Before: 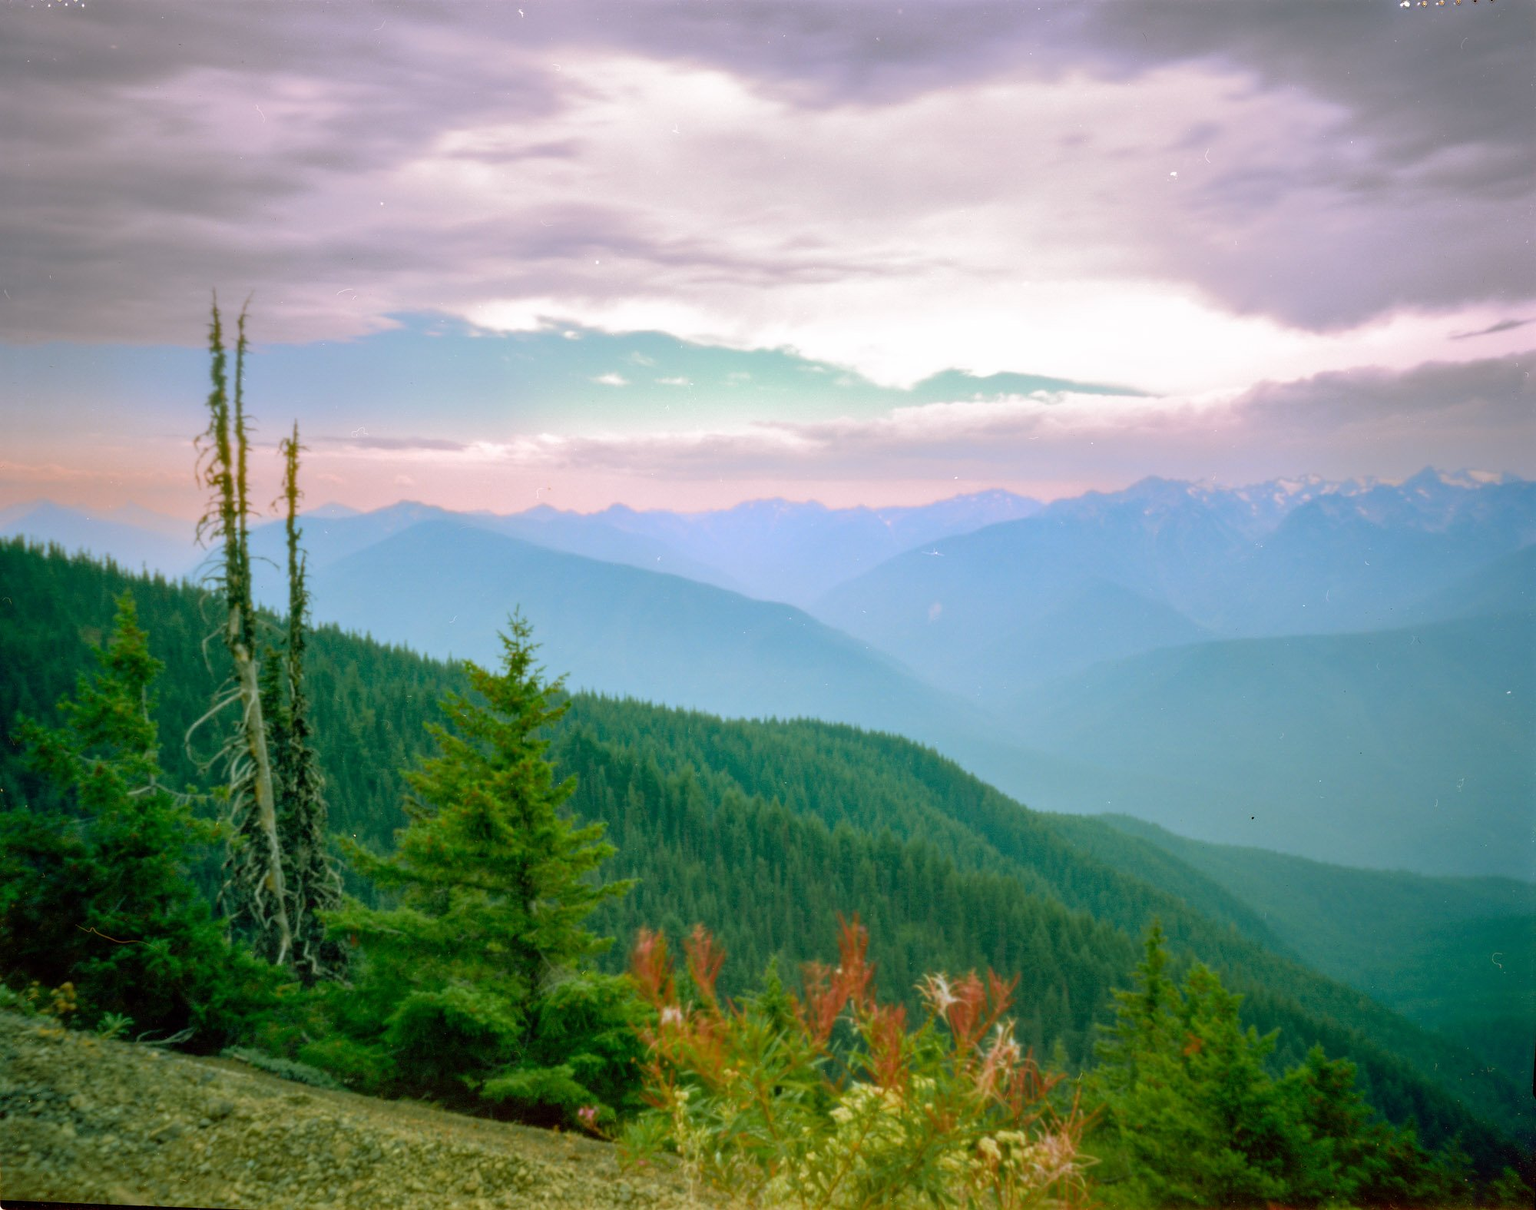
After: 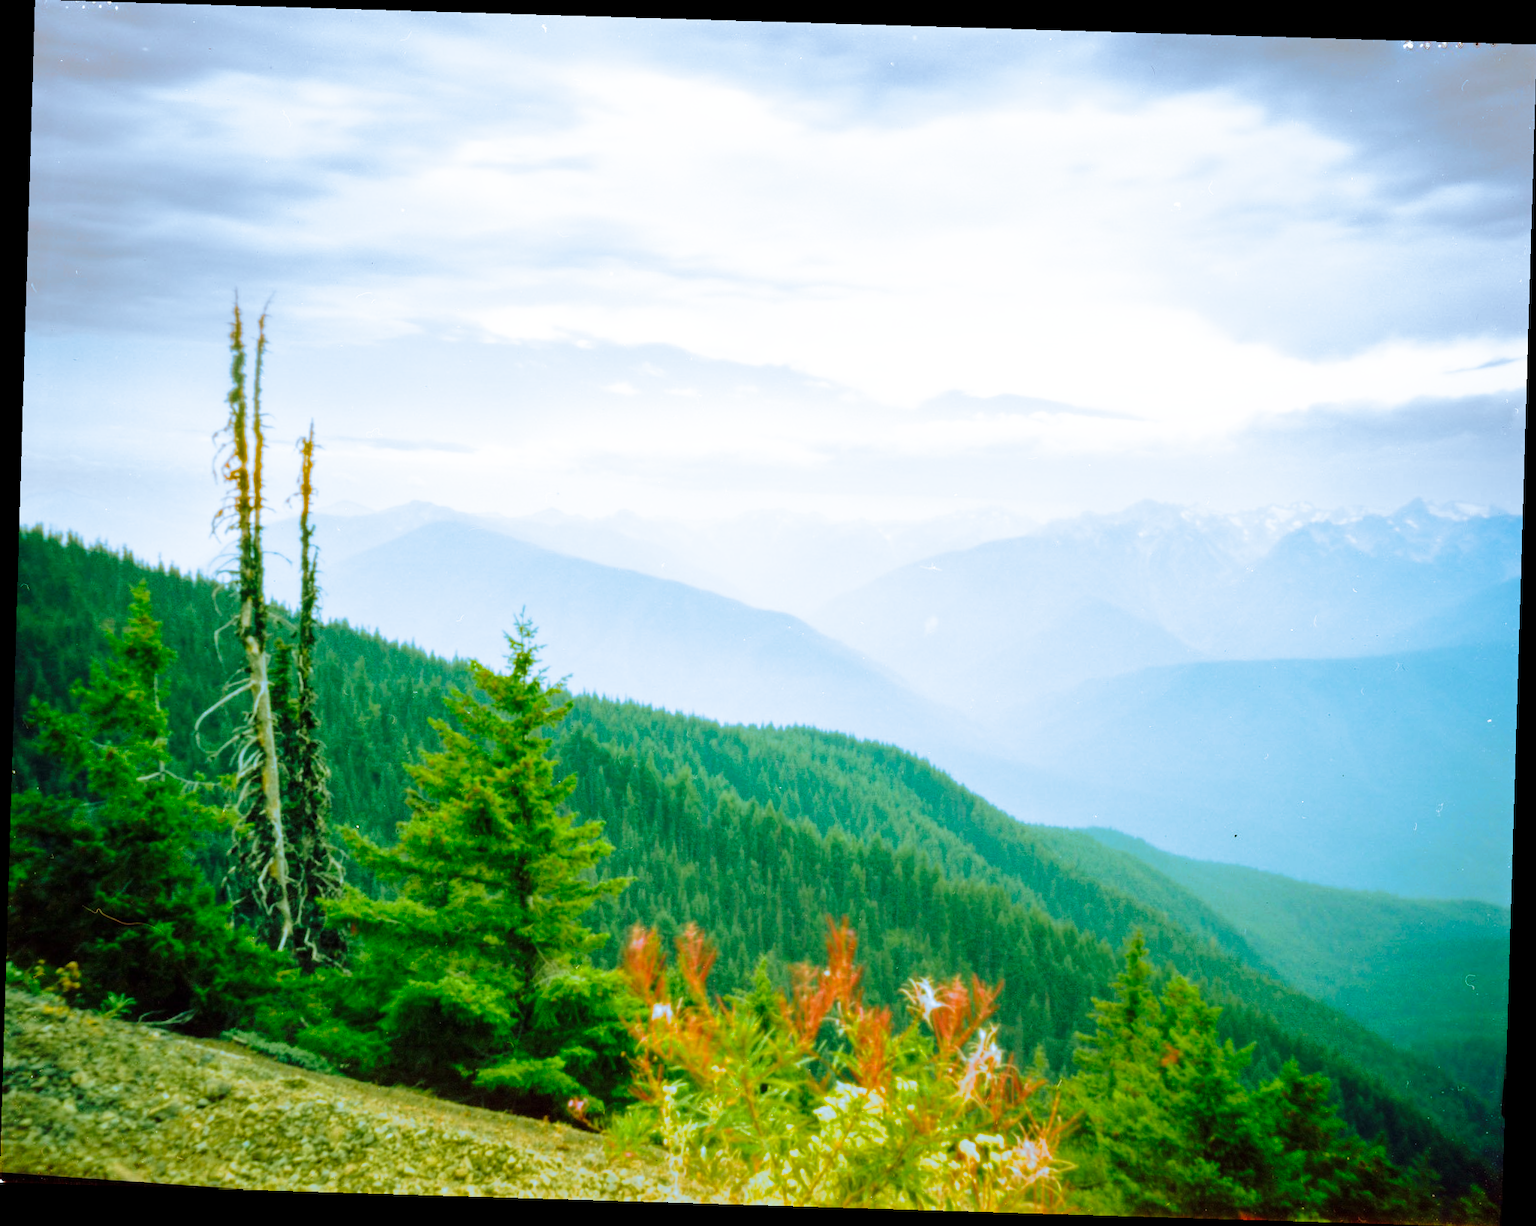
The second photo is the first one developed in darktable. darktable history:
split-toning: shadows › hue 351.18°, shadows › saturation 0.86, highlights › hue 218.82°, highlights › saturation 0.73, balance -19.167
rotate and perspective: rotation 1.72°, automatic cropping off
base curve: curves: ch0 [(0, 0) (0.026, 0.03) (0.109, 0.232) (0.351, 0.748) (0.669, 0.968) (1, 1)], preserve colors none
